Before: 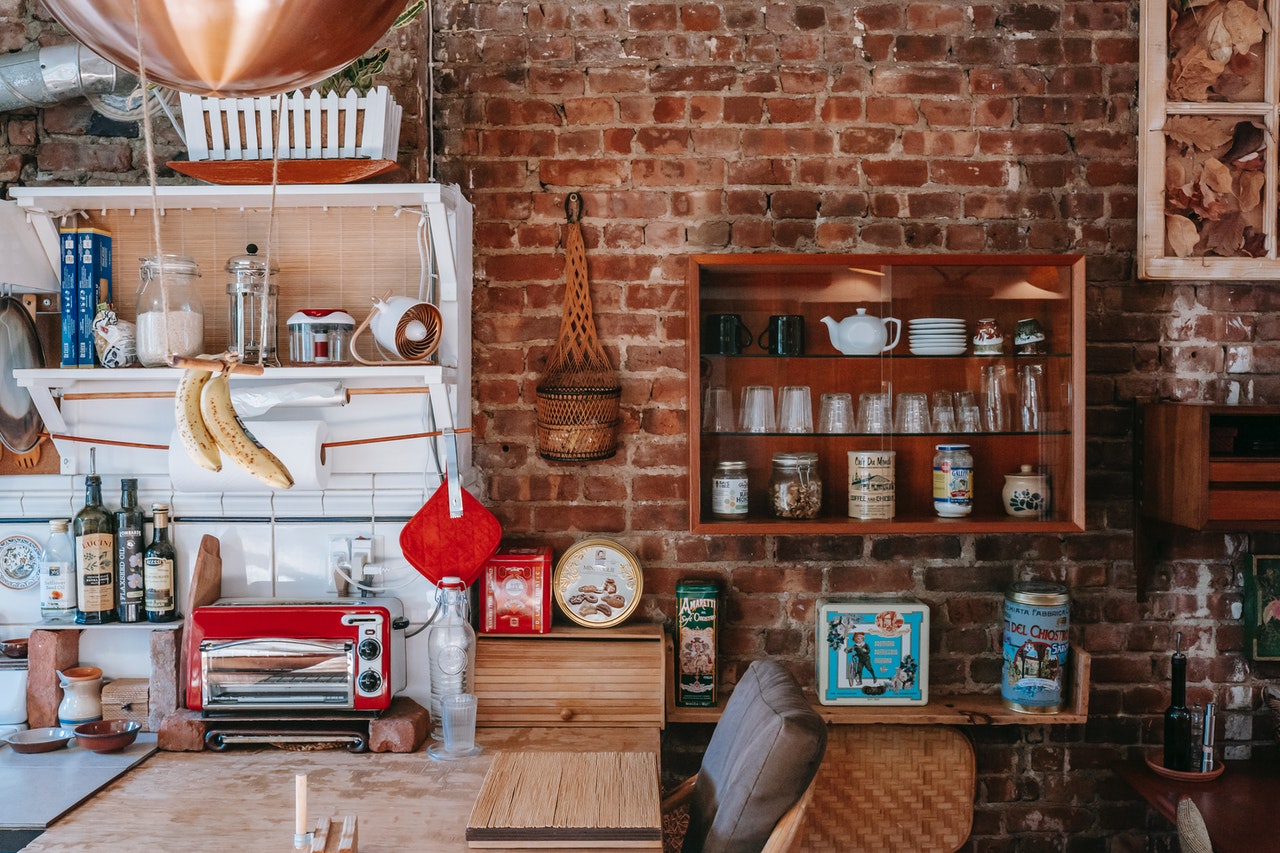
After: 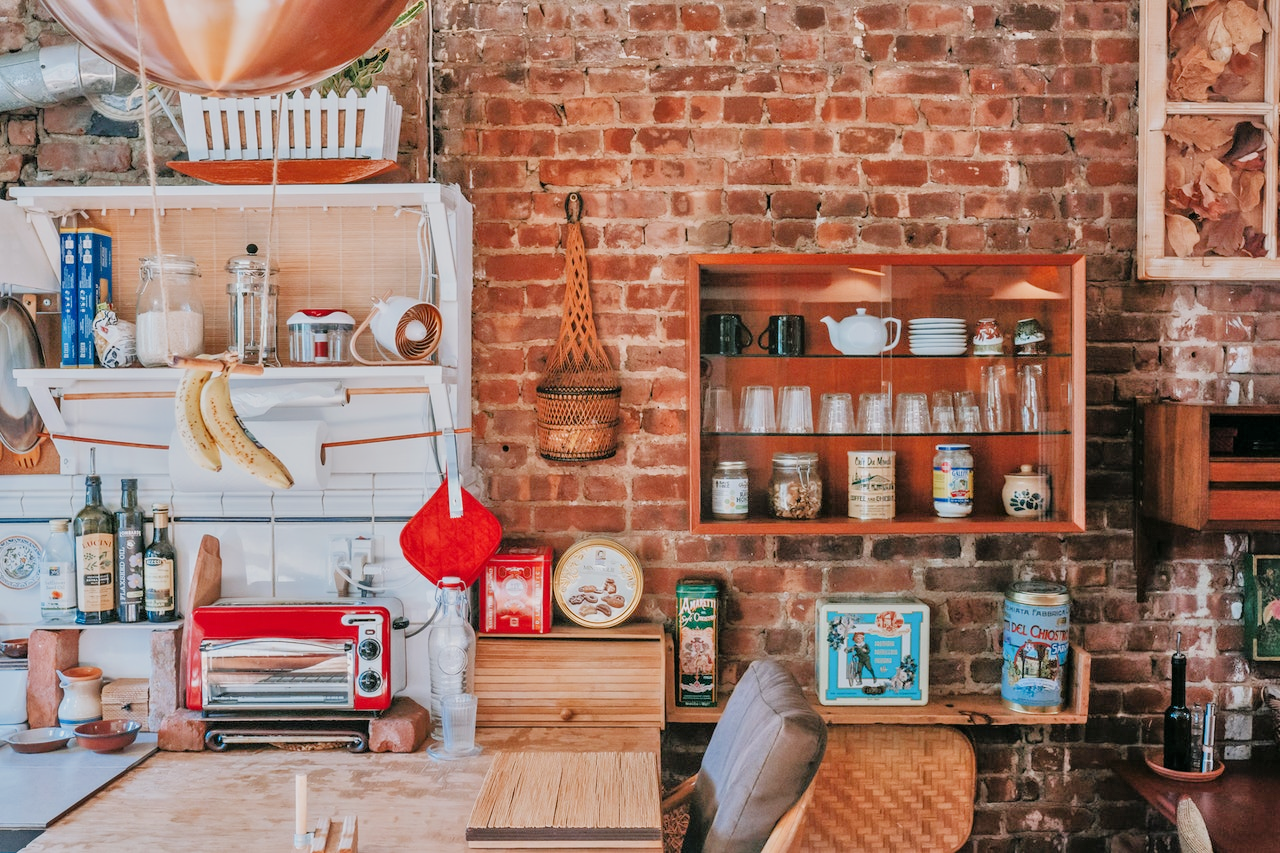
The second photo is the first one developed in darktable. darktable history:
filmic rgb: middle gray luminance 29.26%, black relative exposure -10.39 EV, white relative exposure 5.48 EV, threshold 3.01 EV, target black luminance 0%, hardness 3.95, latitude 2.34%, contrast 1.124, highlights saturation mix 3.69%, shadows ↔ highlights balance 14.43%, enable highlight reconstruction true
tone equalizer: -8 EV 1.98 EV, -7 EV 1.98 EV, -6 EV 1.96 EV, -5 EV 1.99 EV, -4 EV 2 EV, -3 EV 1.48 EV, -2 EV 0.997 EV, -1 EV 0.506 EV
